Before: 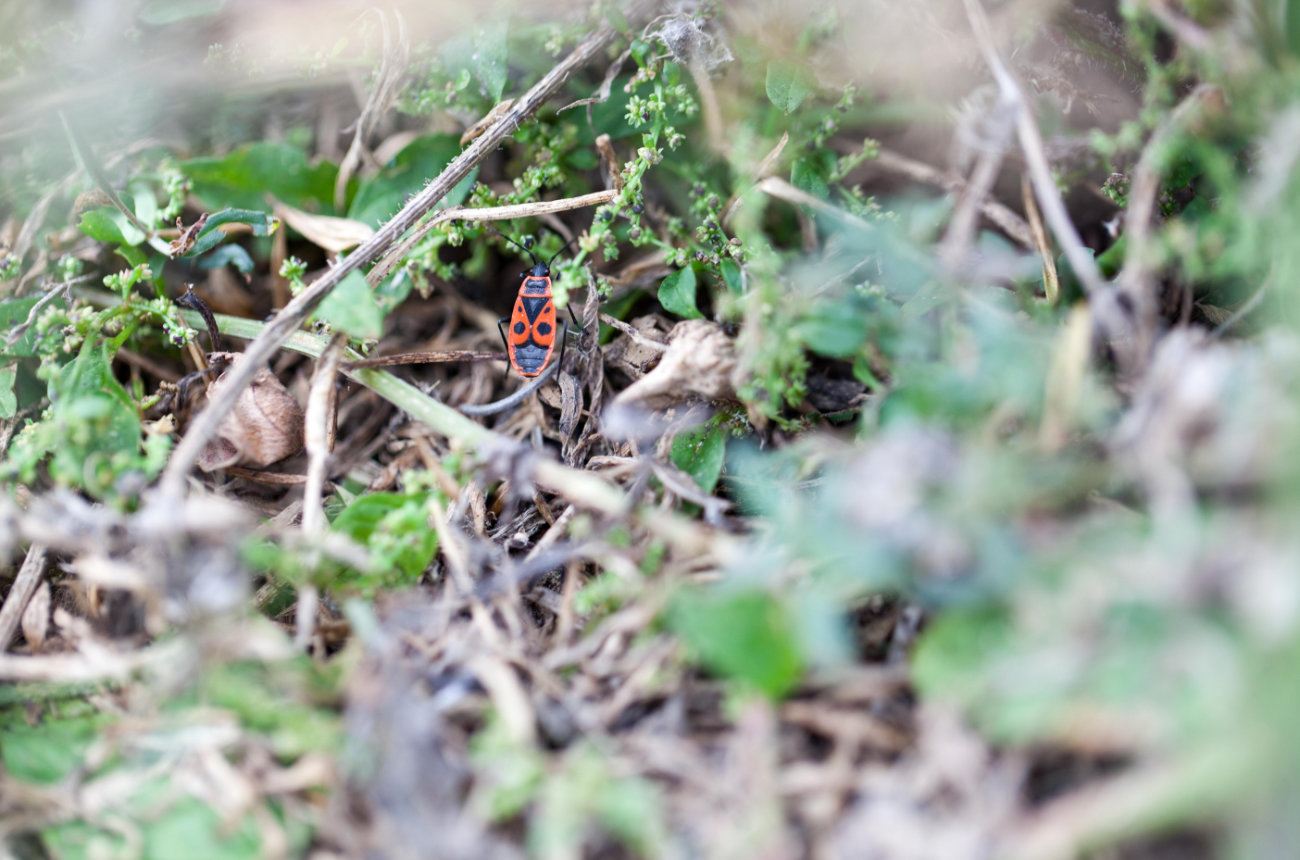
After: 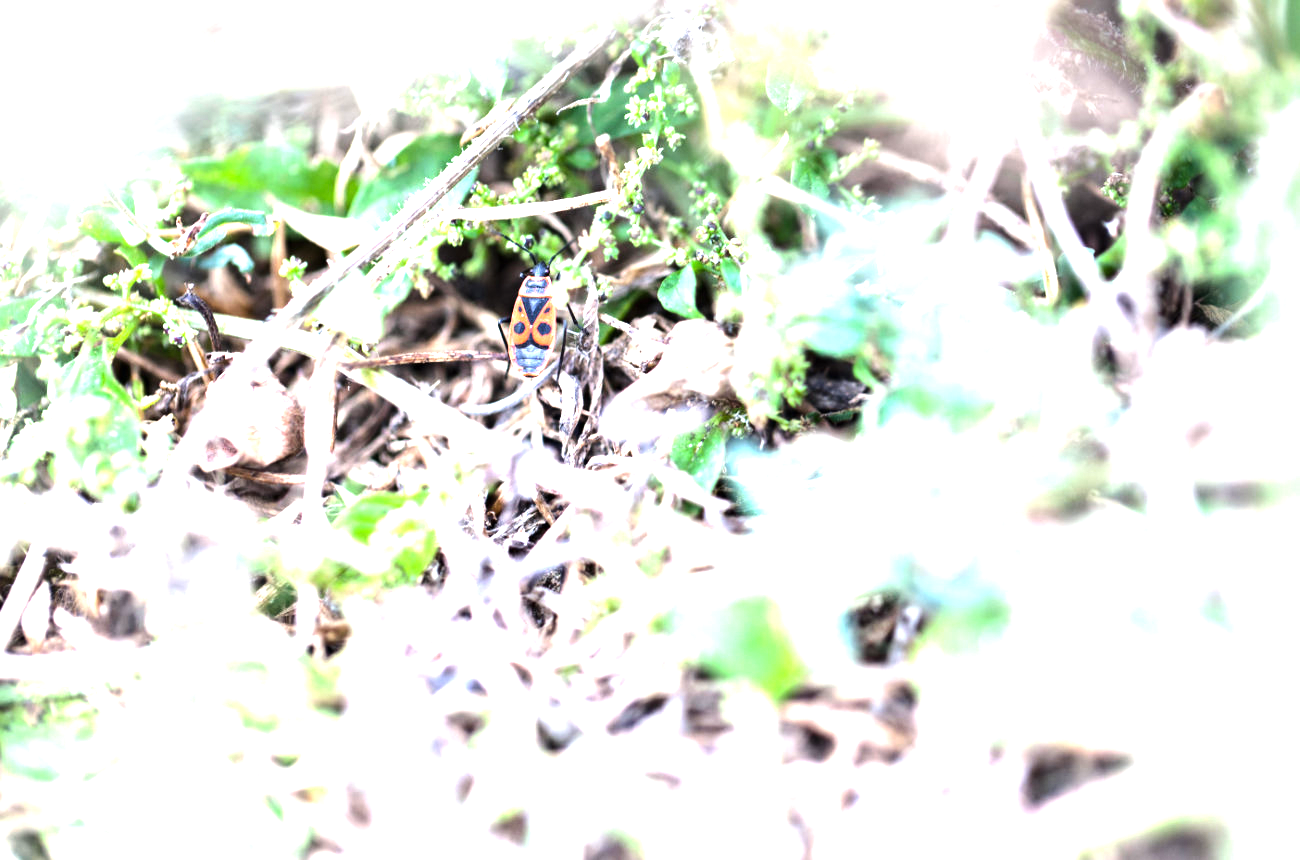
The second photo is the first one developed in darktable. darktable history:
tone equalizer: -8 EV -0.75 EV, -7 EV -0.7 EV, -6 EV -0.6 EV, -5 EV -0.4 EV, -3 EV 0.4 EV, -2 EV 0.6 EV, -1 EV 0.7 EV, +0 EV 0.75 EV, edges refinement/feathering 500, mask exposure compensation -1.57 EV, preserve details no
graduated density: on, module defaults
exposure: black level correction 0, exposure 1.55 EV, compensate exposure bias true, compensate highlight preservation false
